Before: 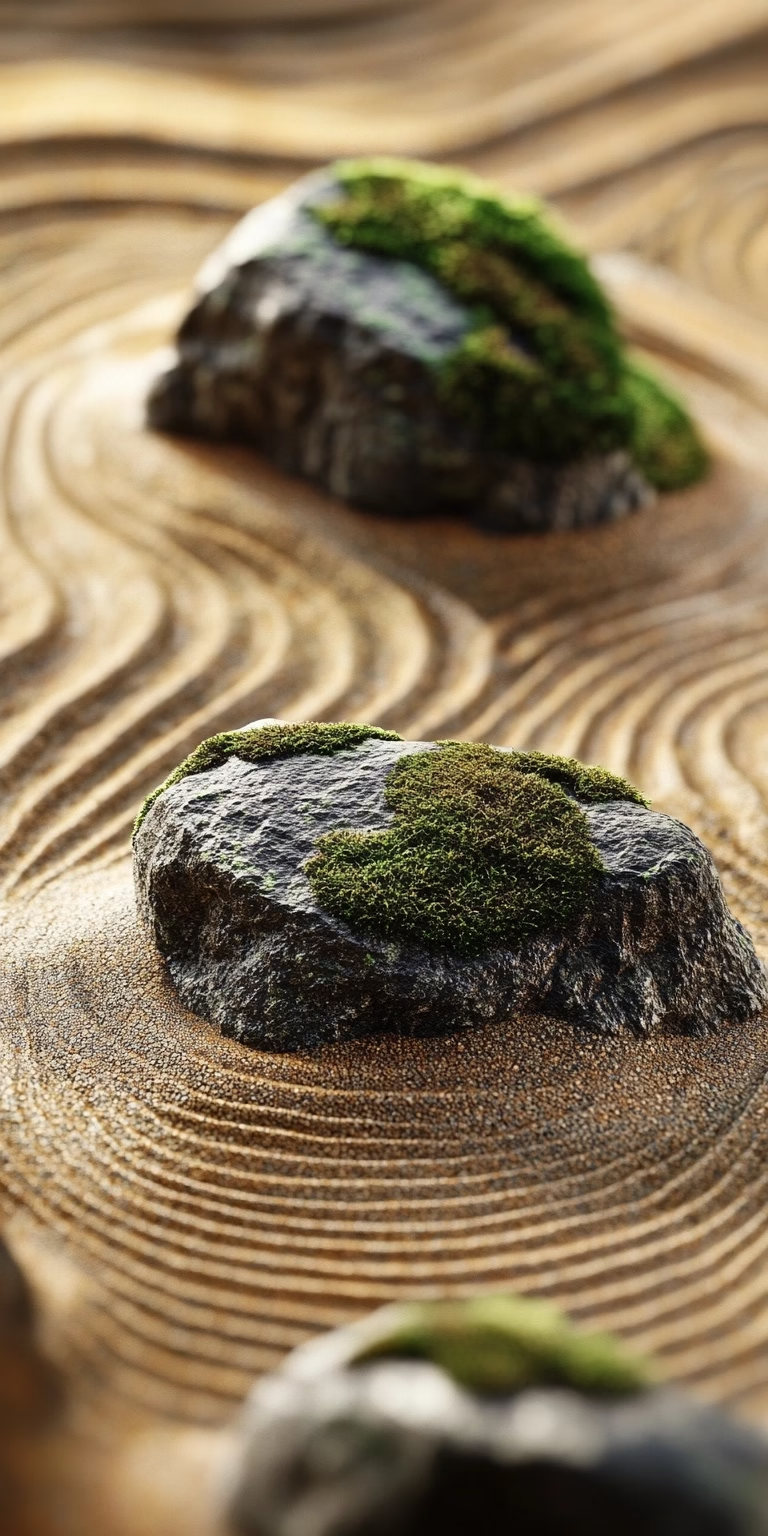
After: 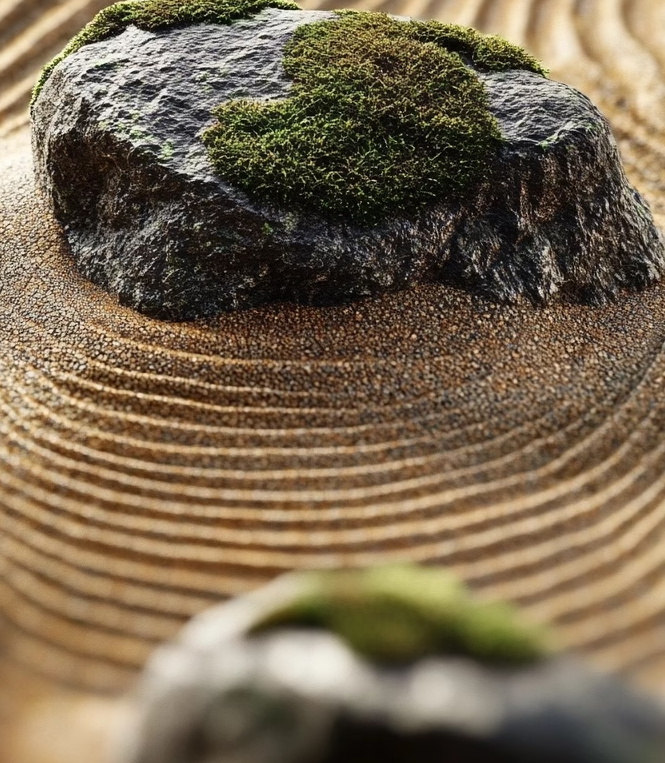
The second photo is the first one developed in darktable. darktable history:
crop and rotate: left 13.281%, top 47.602%, bottom 2.718%
